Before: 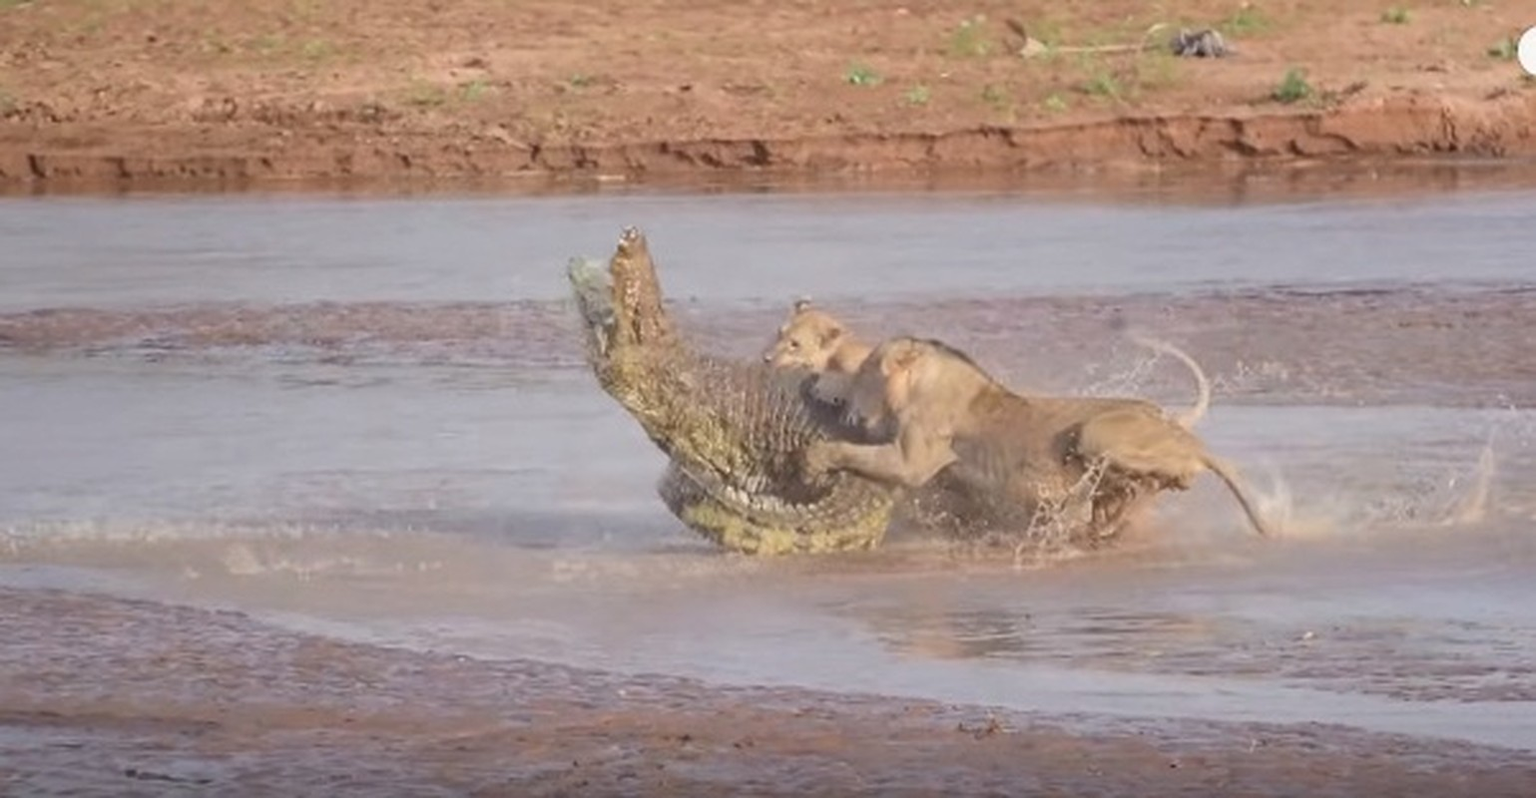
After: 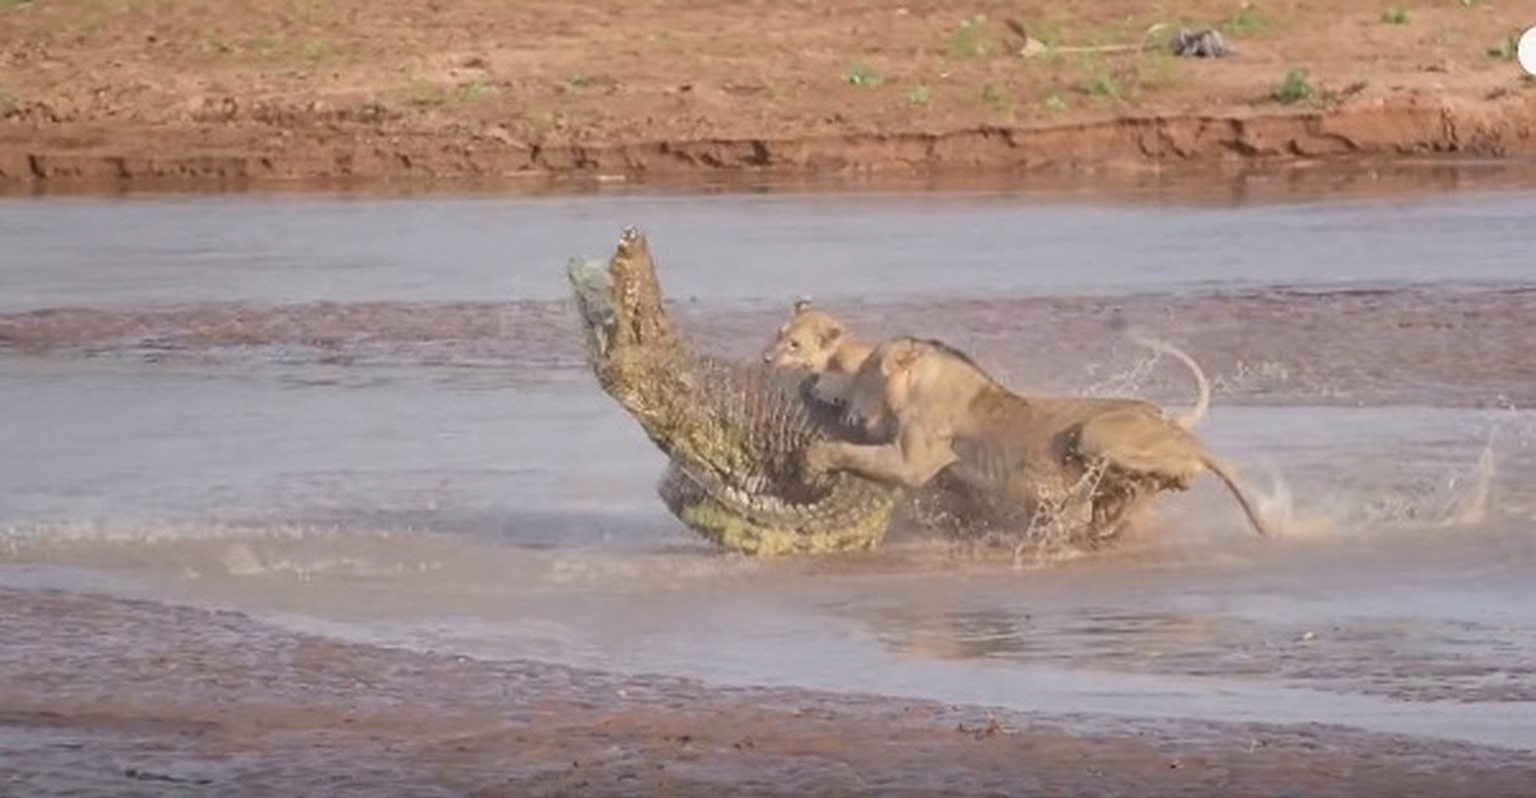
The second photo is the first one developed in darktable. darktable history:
shadows and highlights: shadows 34.19, highlights -34.74, soften with gaussian
